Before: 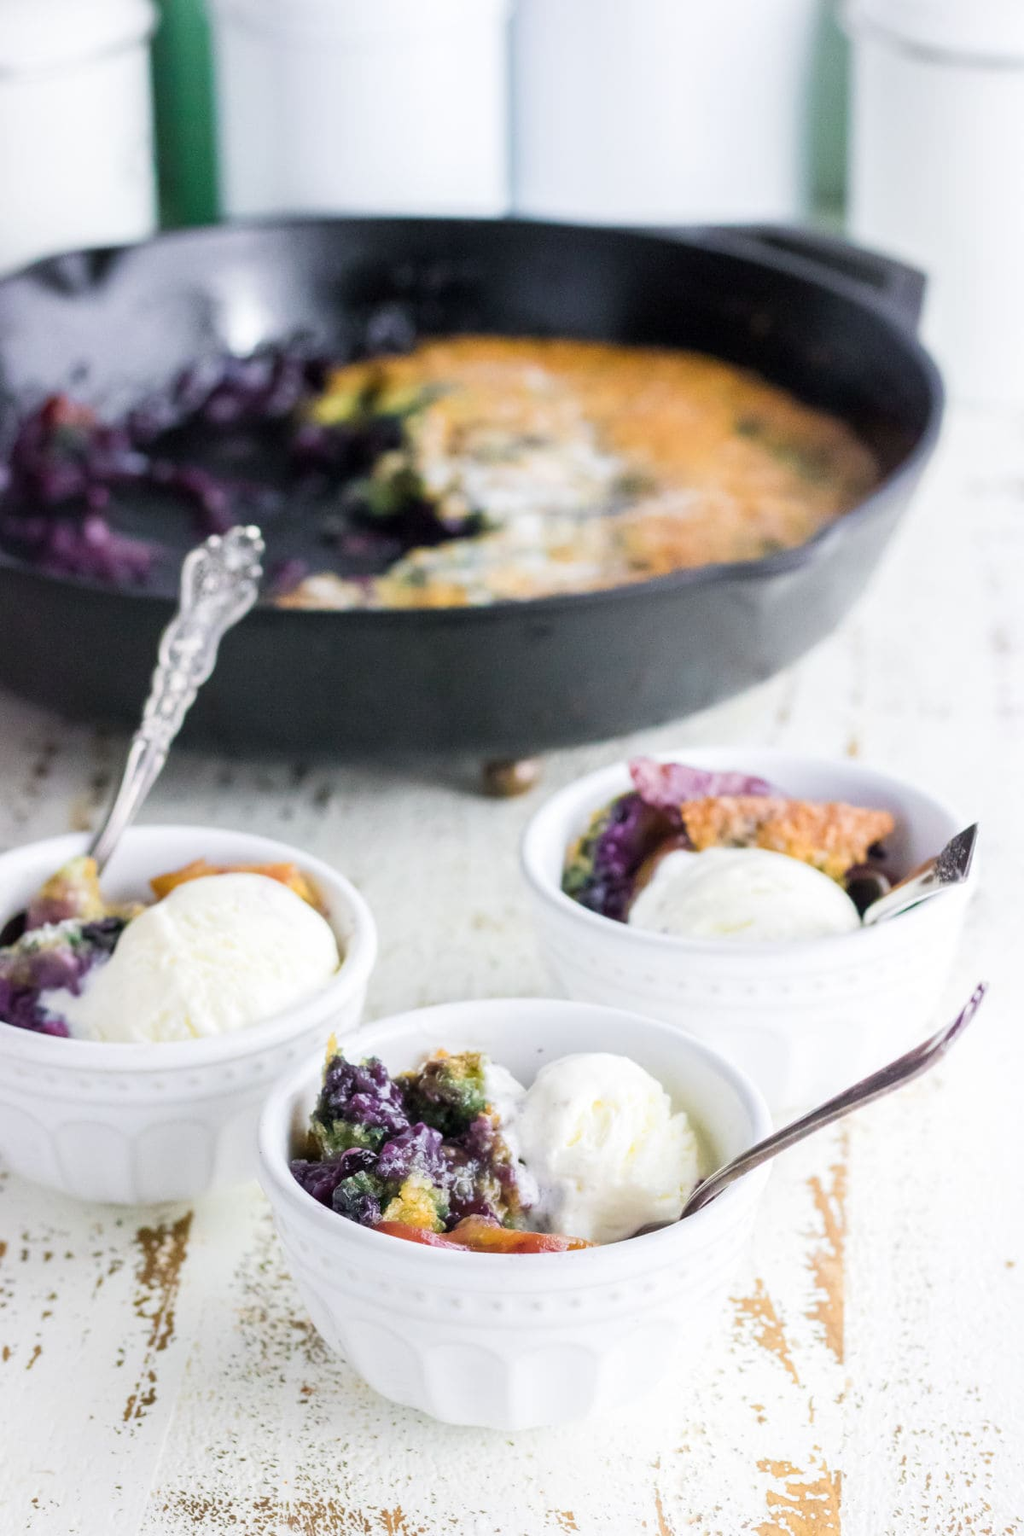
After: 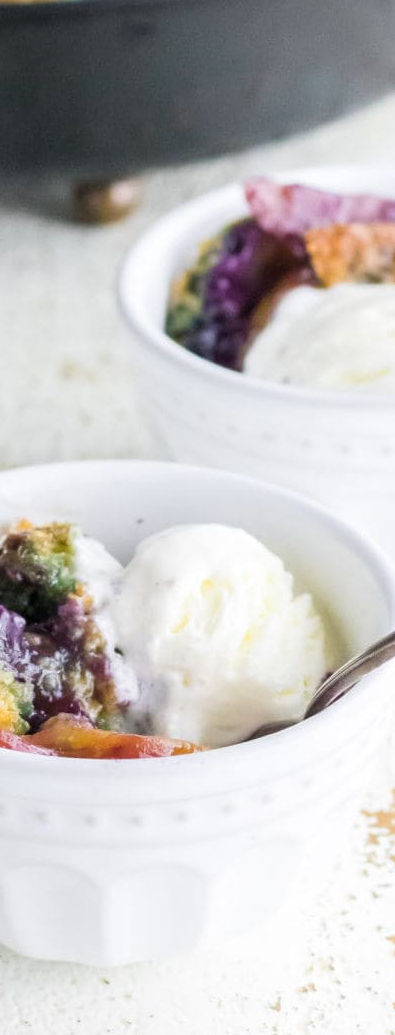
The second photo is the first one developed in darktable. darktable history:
crop: left 41.104%, top 39.45%, right 25.943%, bottom 3.035%
